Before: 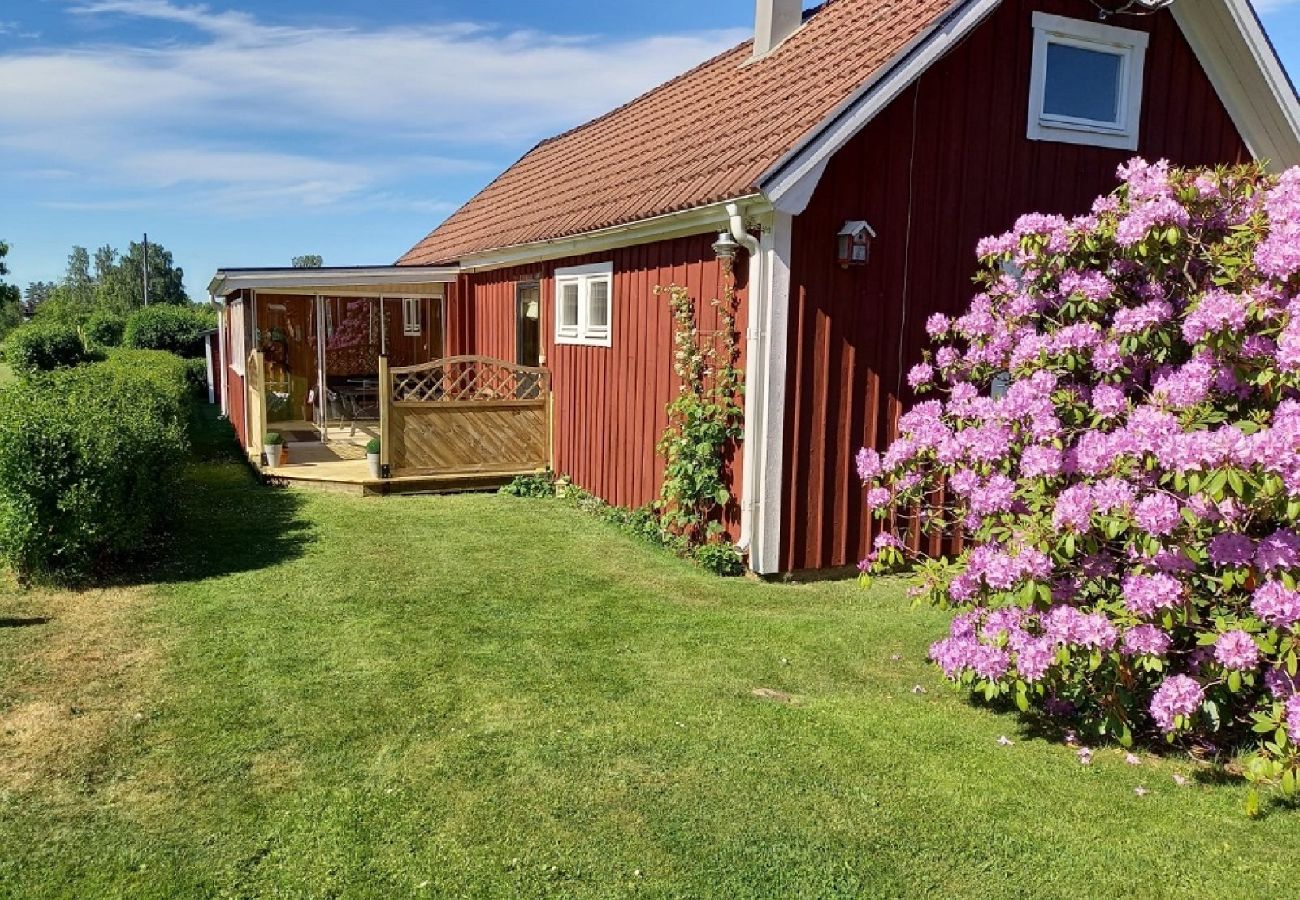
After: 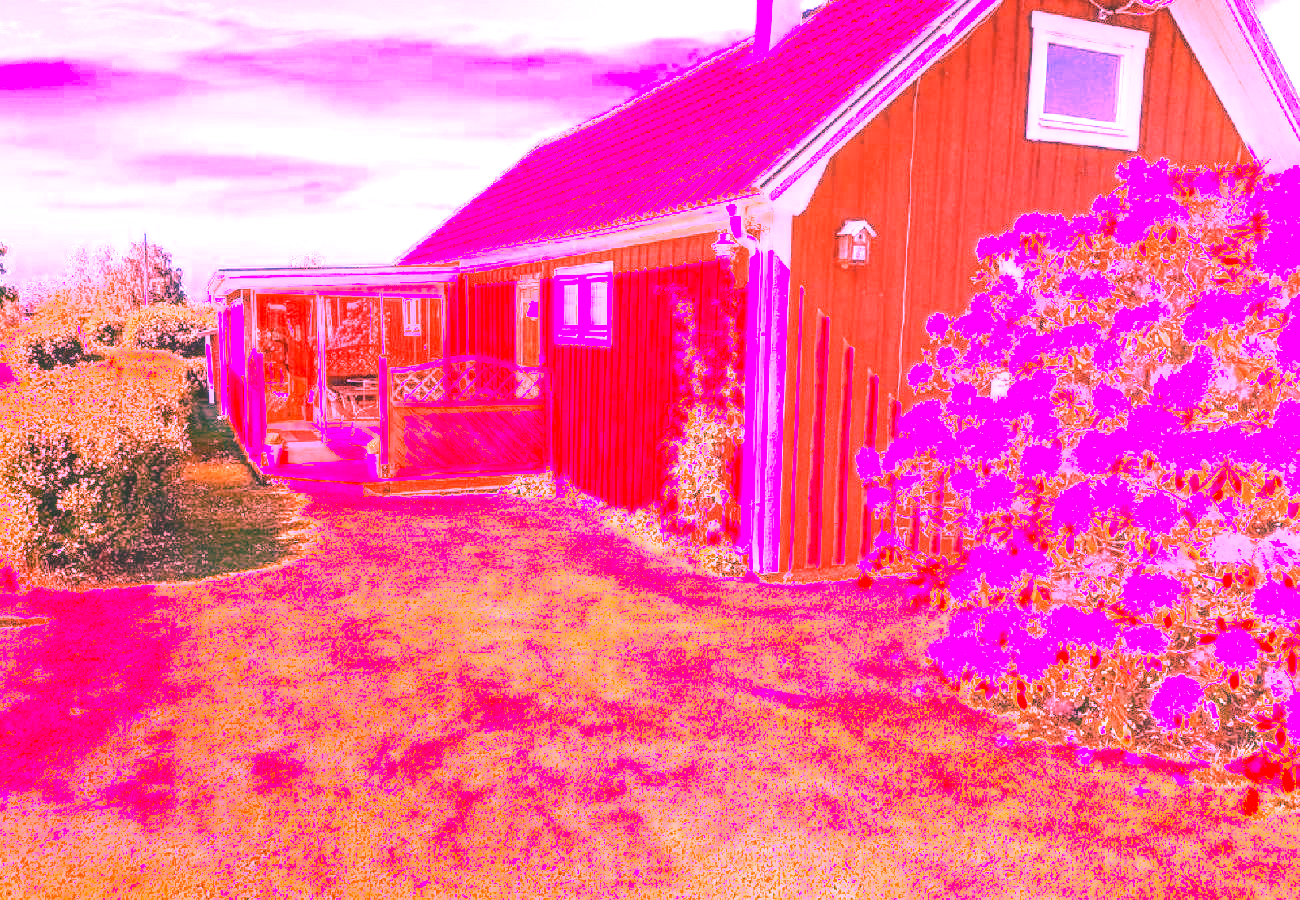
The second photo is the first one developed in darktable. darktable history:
local contrast: on, module defaults
exposure: exposure 1 EV, compensate highlight preservation false
color zones: curves: ch0 [(0.224, 0.526) (0.75, 0.5)]; ch1 [(0.055, 0.526) (0.224, 0.761) (0.377, 0.526) (0.75, 0.5)]
white balance: red 4.26, blue 1.802
